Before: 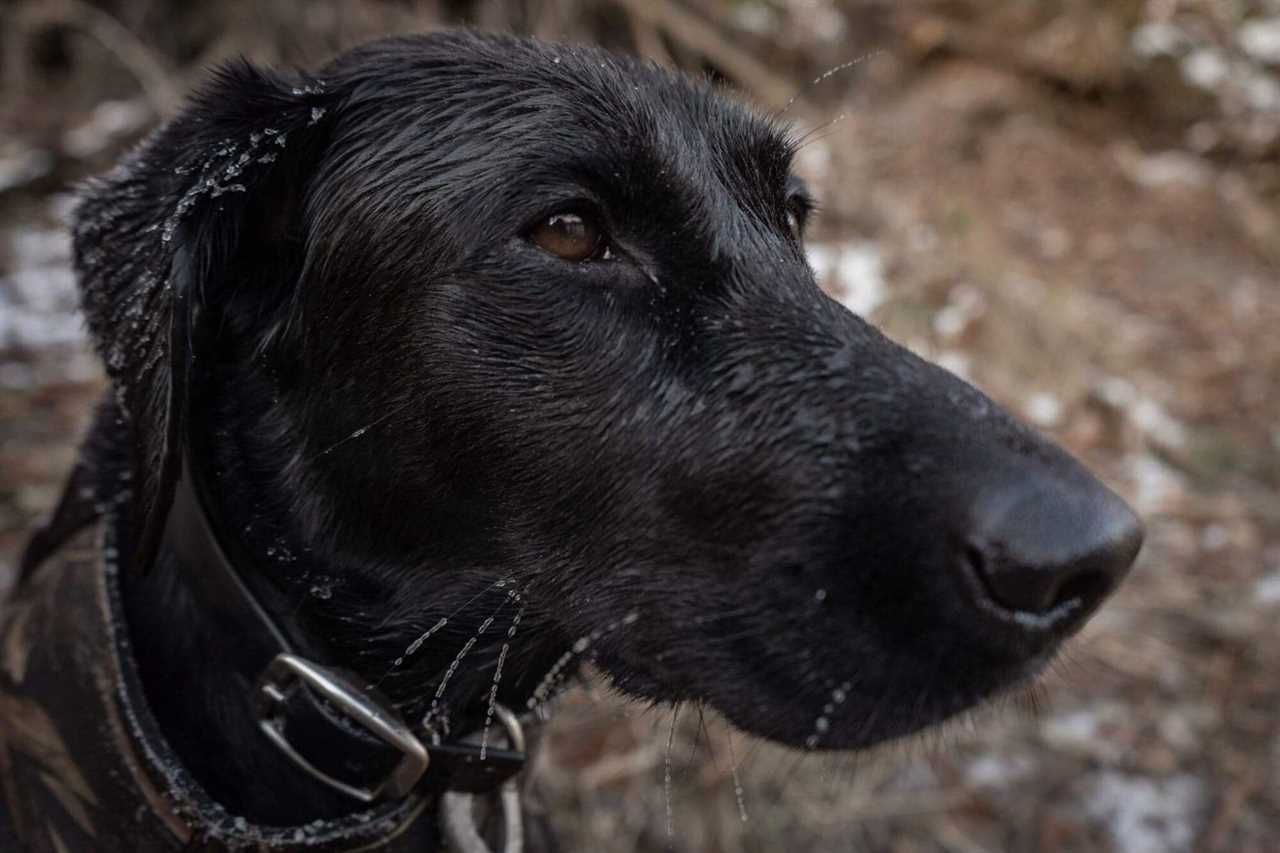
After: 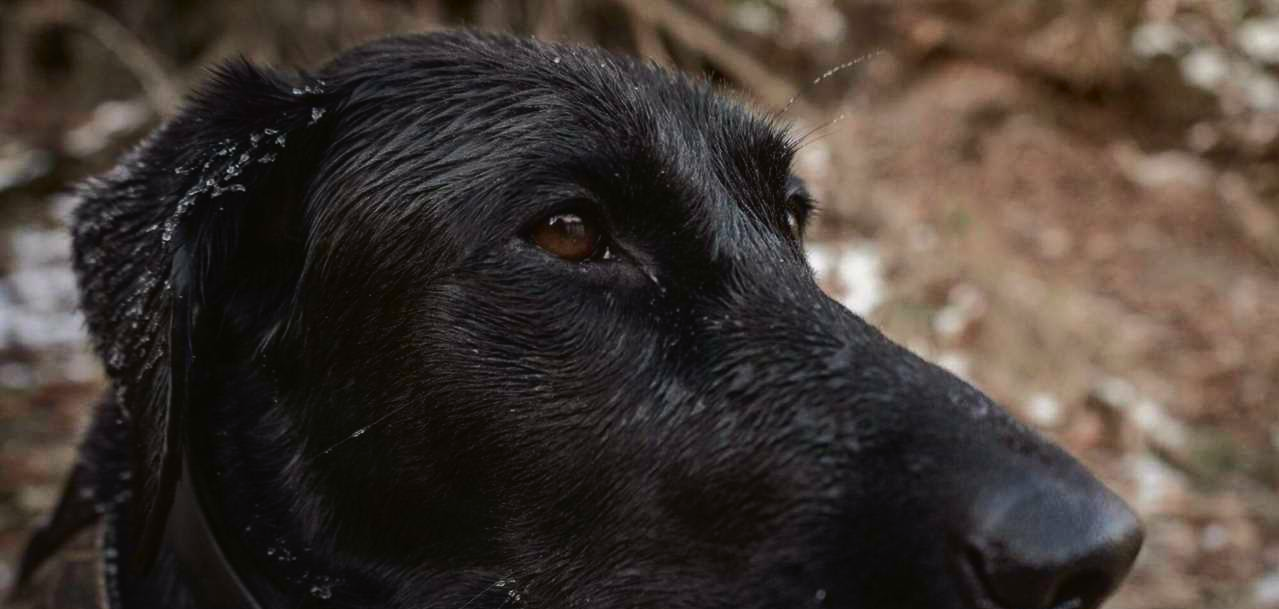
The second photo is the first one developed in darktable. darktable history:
tone curve: curves: ch0 [(0, 0.021) (0.059, 0.053) (0.212, 0.18) (0.337, 0.304) (0.495, 0.505) (0.725, 0.731) (0.89, 0.919) (1, 1)]; ch1 [(0, 0) (0.094, 0.081) (0.285, 0.299) (0.403, 0.436) (0.479, 0.475) (0.54, 0.55) (0.615, 0.637) (0.683, 0.688) (1, 1)]; ch2 [(0, 0) (0.257, 0.217) (0.434, 0.434) (0.498, 0.507) (0.527, 0.542) (0.597, 0.587) (0.658, 0.595) (1, 1)], color space Lab, independent channels, preserve colors none
crop: bottom 28.576%
